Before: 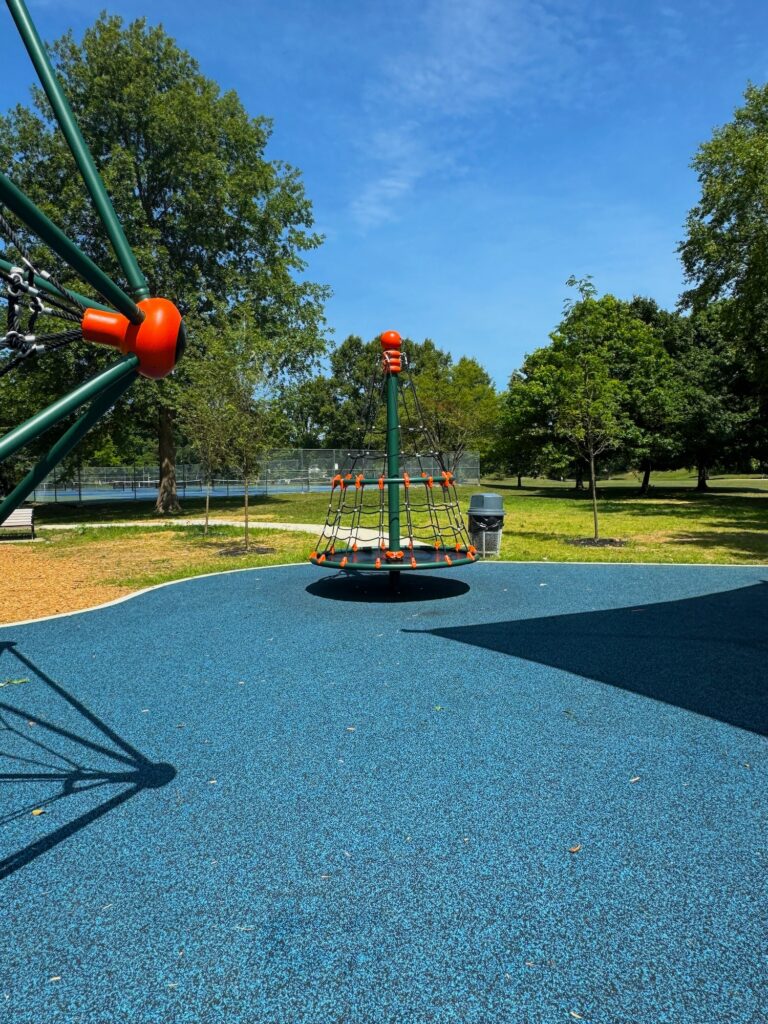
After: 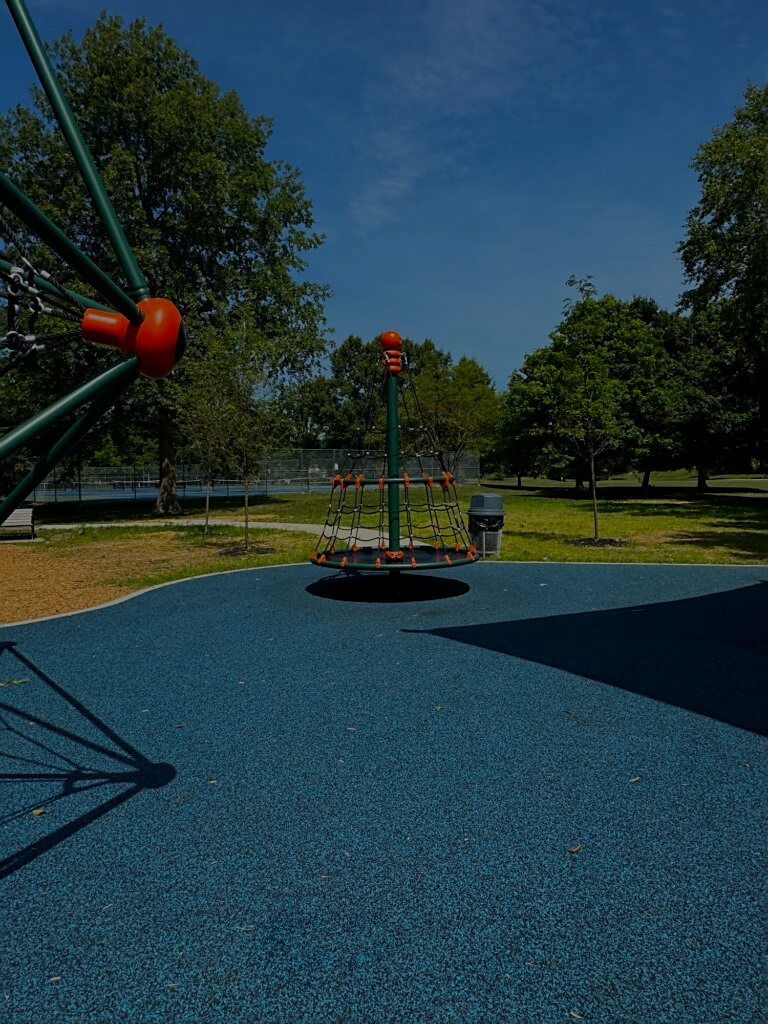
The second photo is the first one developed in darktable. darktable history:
exposure: exposure -1.946 EV, compensate highlight preservation false
sharpen: radius 1.83, amount 0.401, threshold 1.471
